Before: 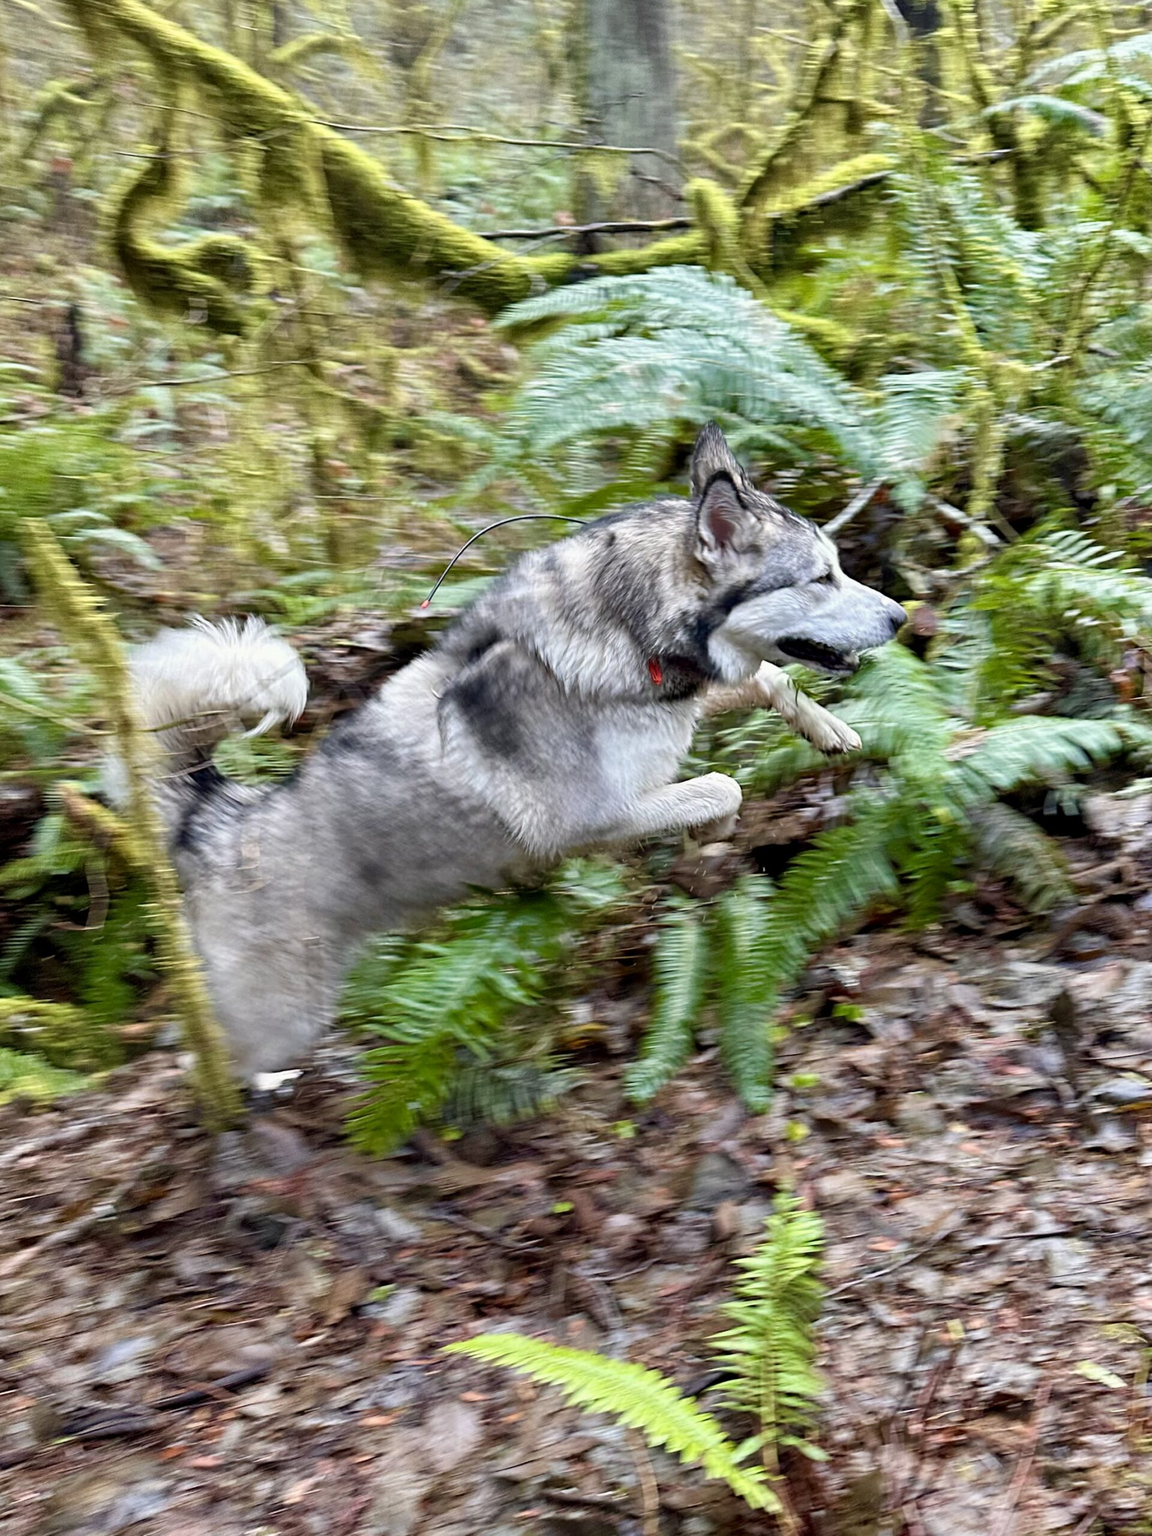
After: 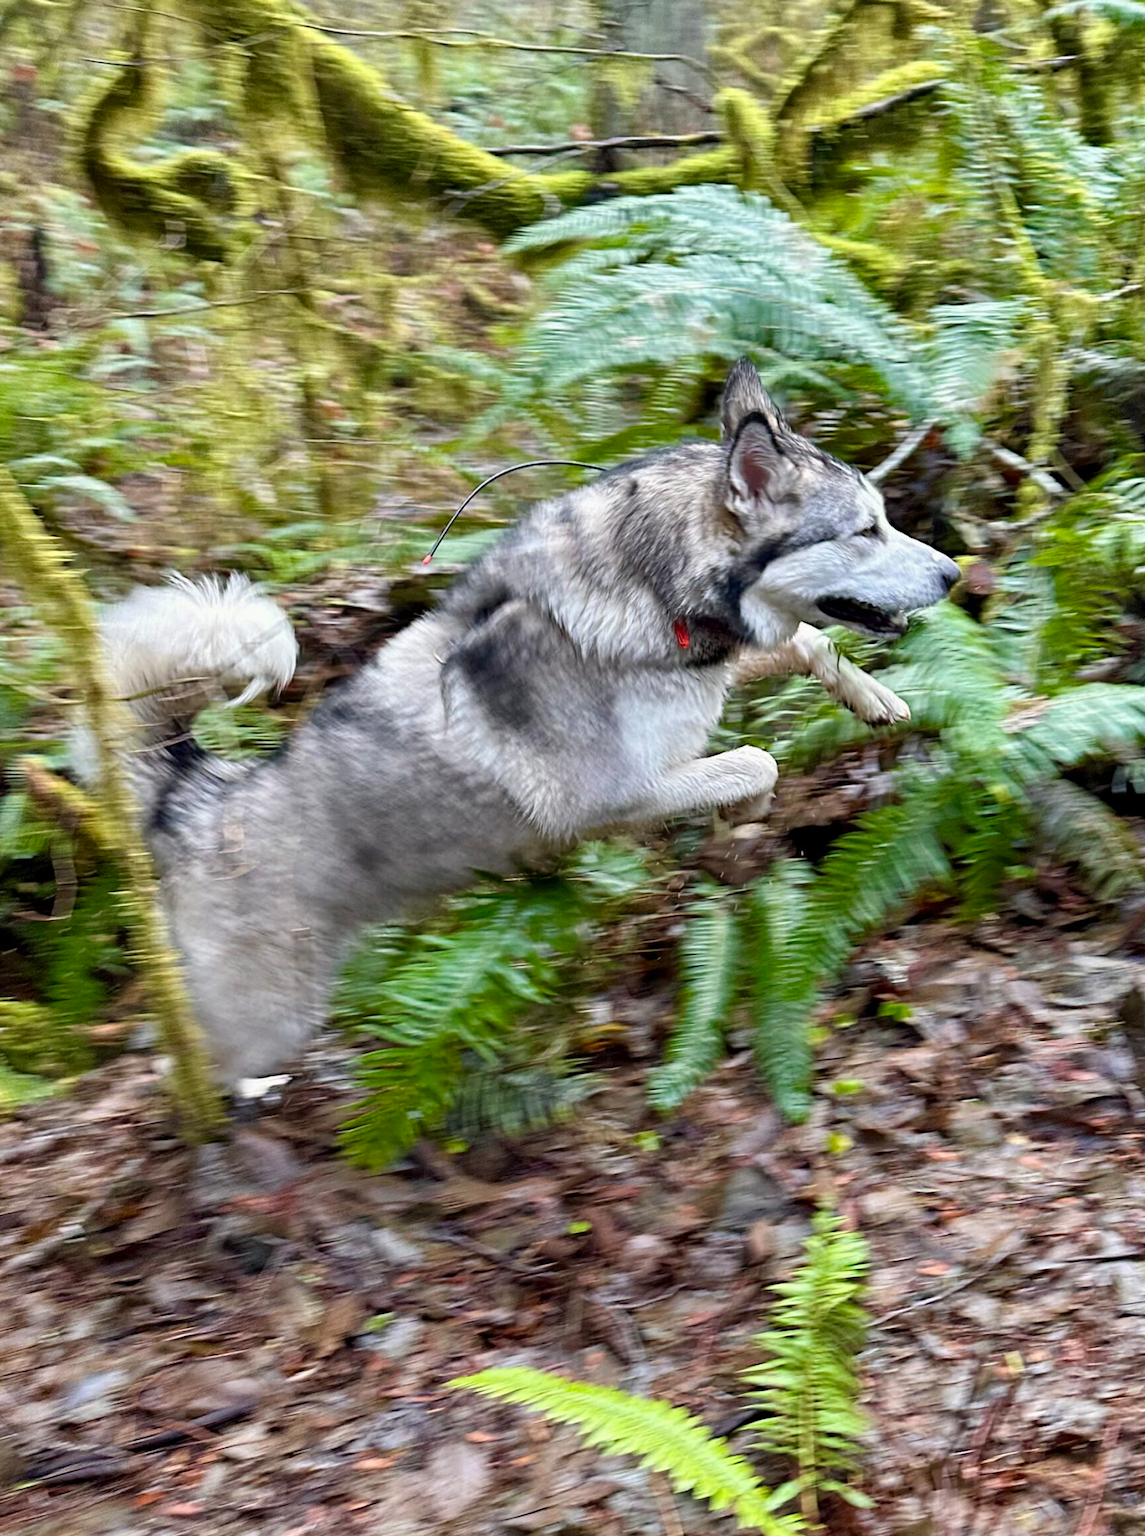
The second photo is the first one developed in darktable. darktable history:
crop: left 3.469%, top 6.479%, right 6.726%, bottom 3.207%
